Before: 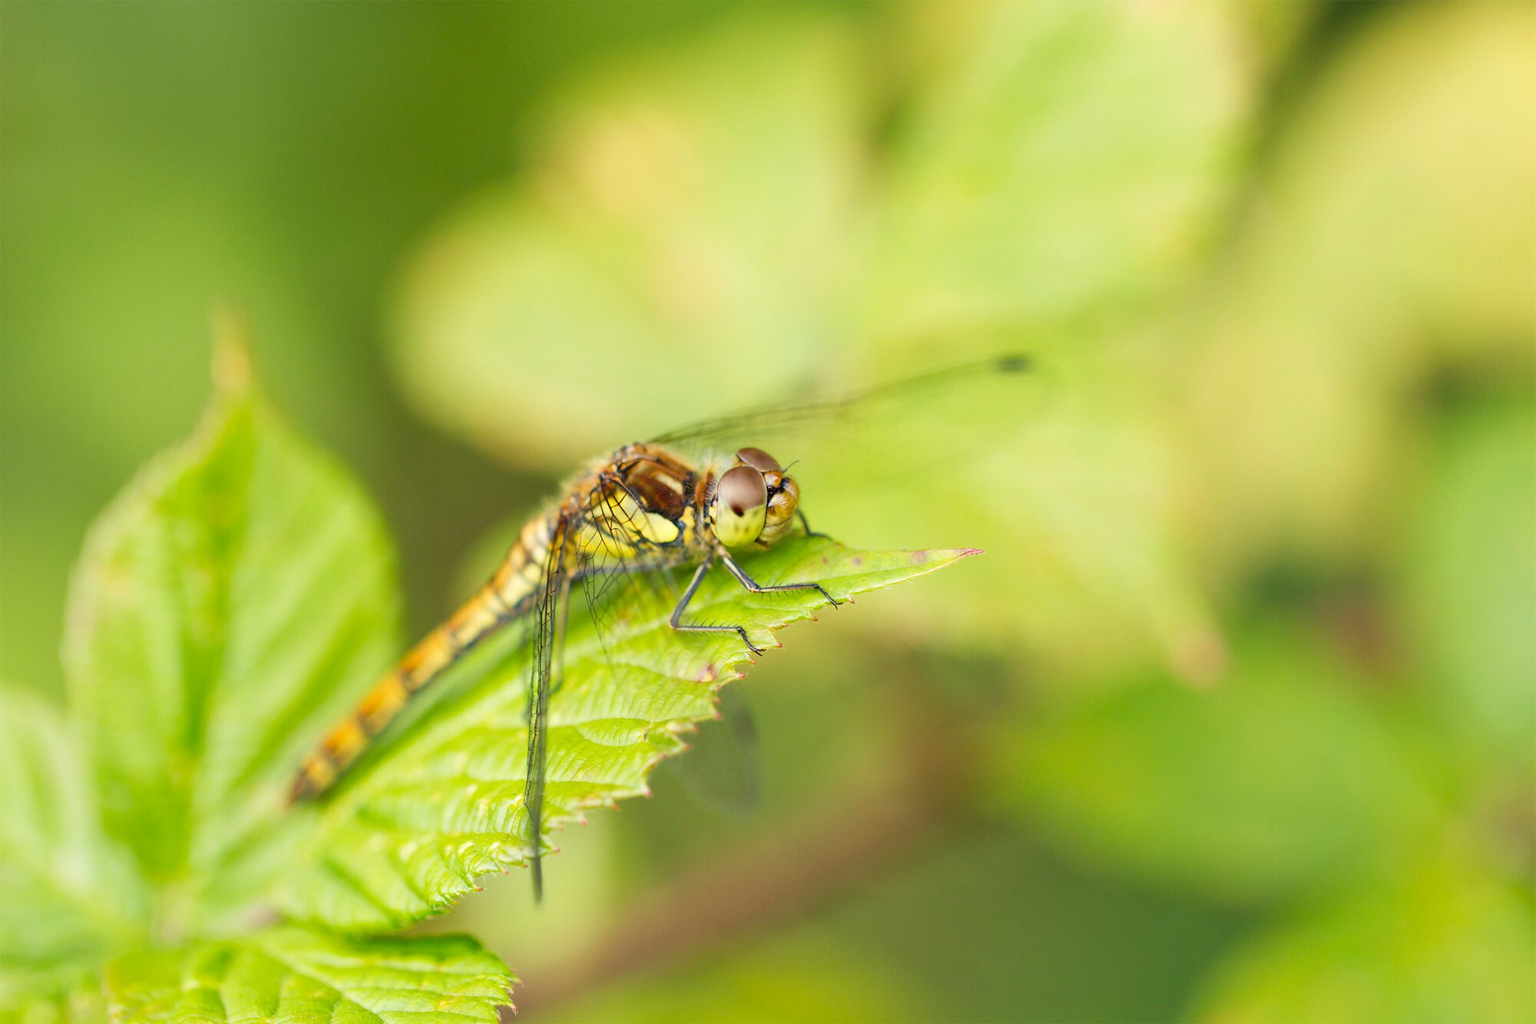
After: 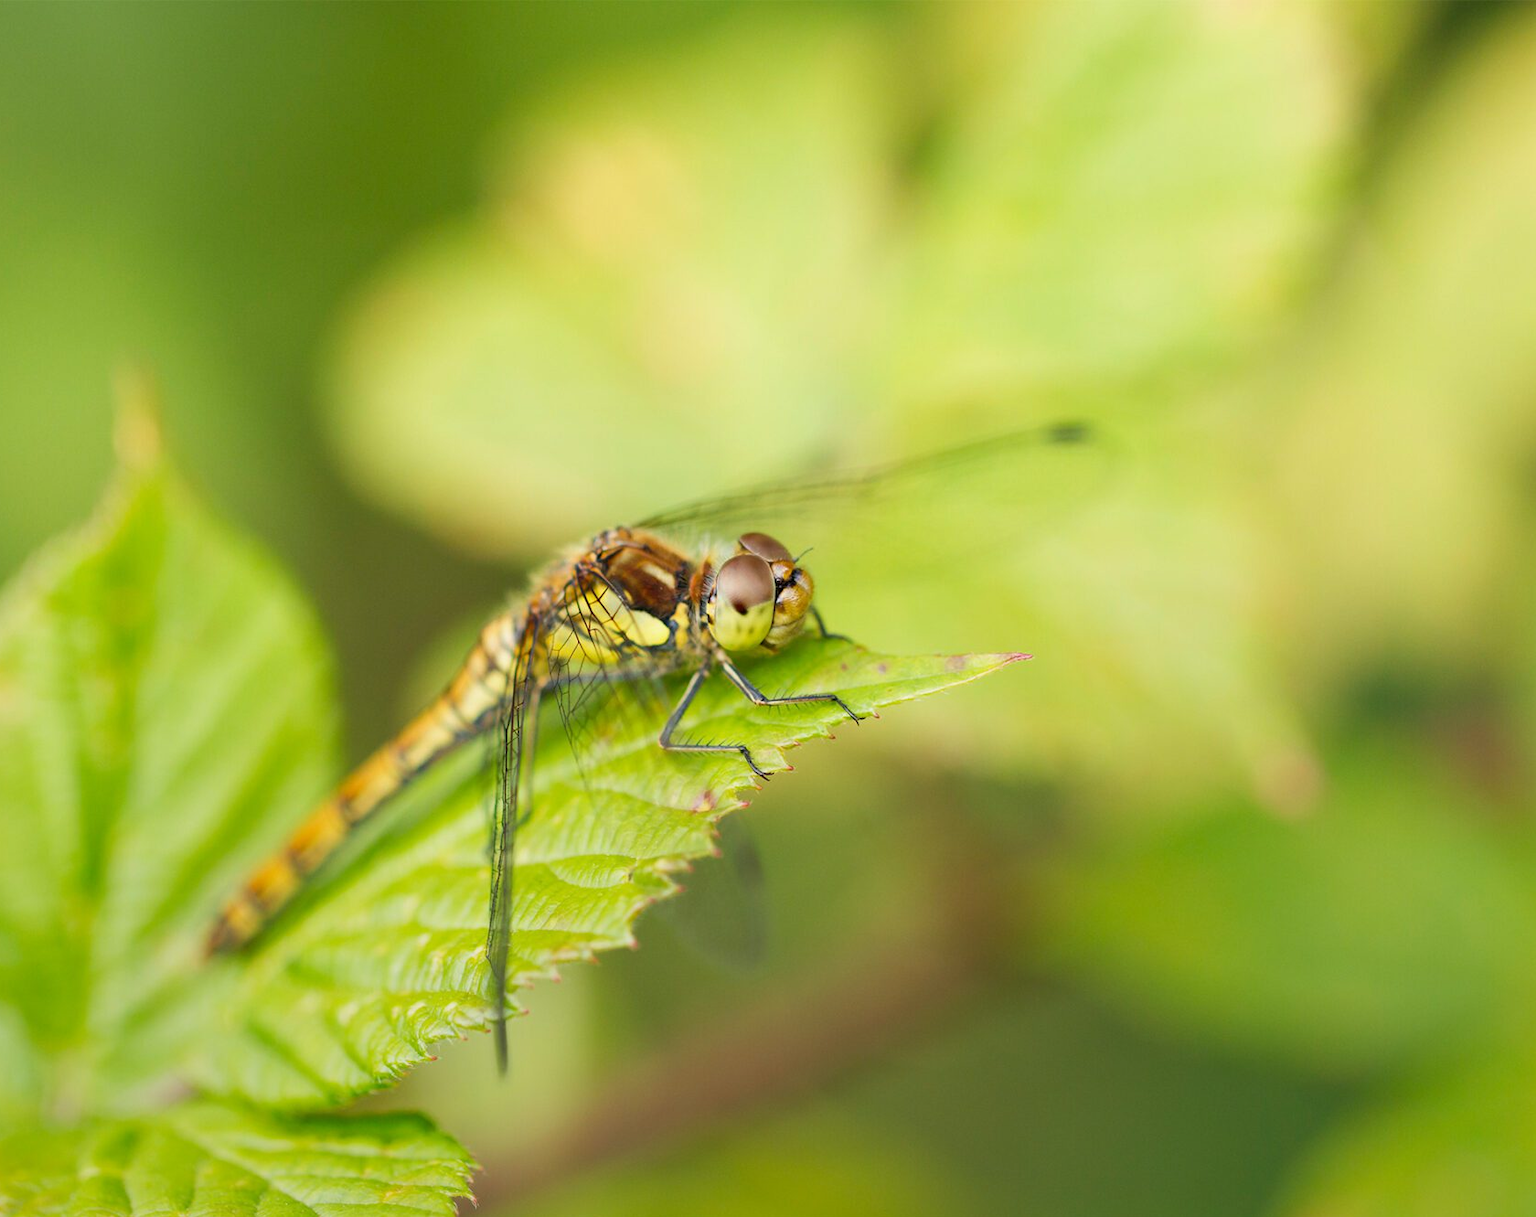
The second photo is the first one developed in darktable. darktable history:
crop: left 7.598%, right 7.873%
tone equalizer: on, module defaults
graduated density: rotation -180°, offset 27.42
